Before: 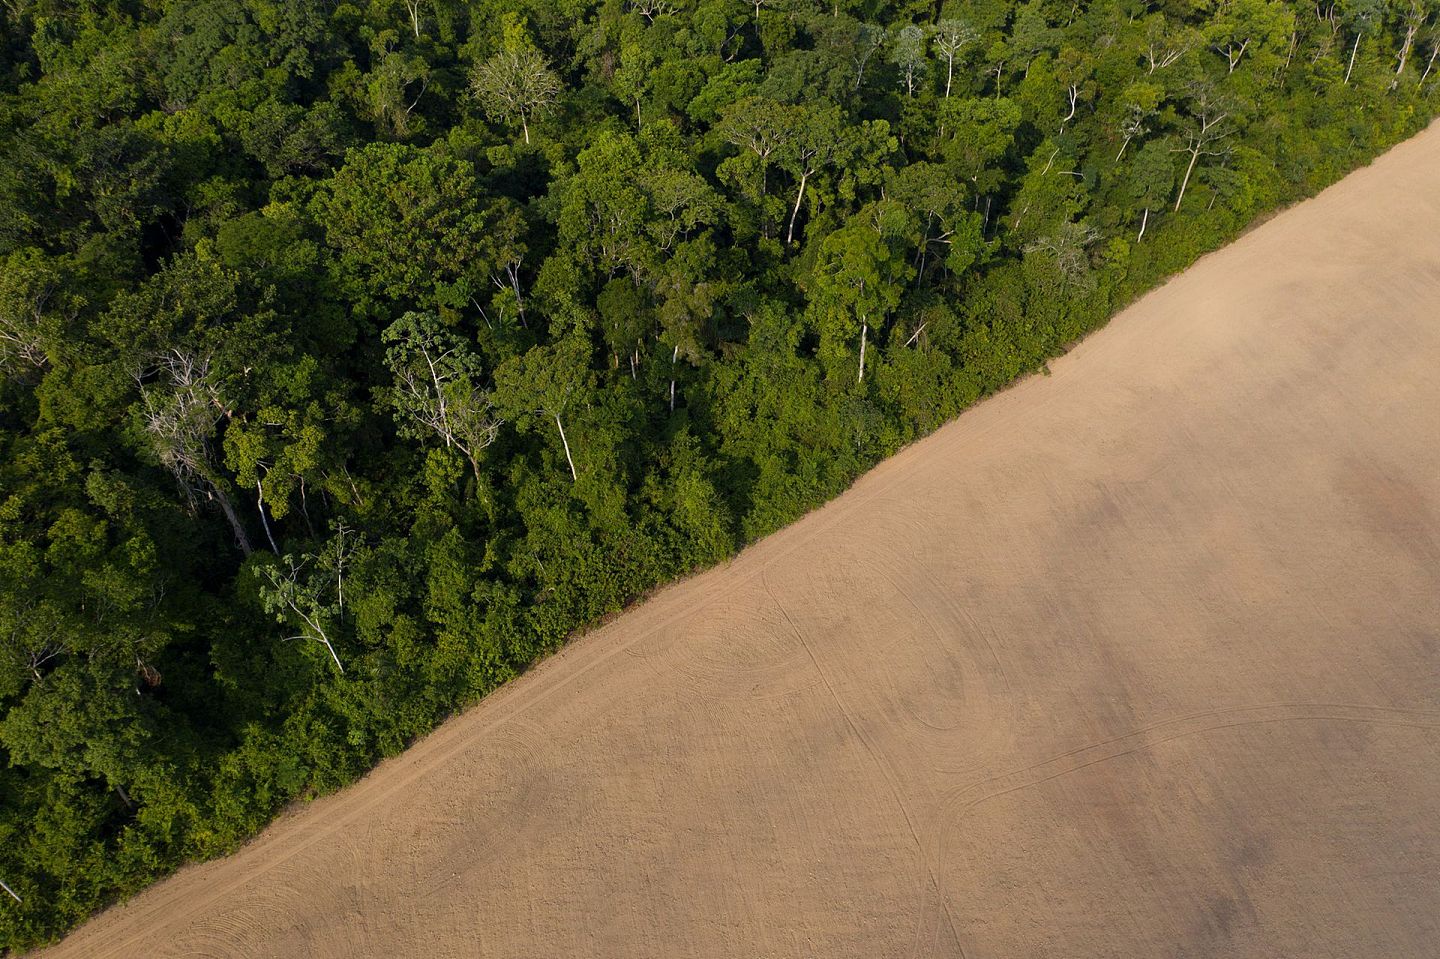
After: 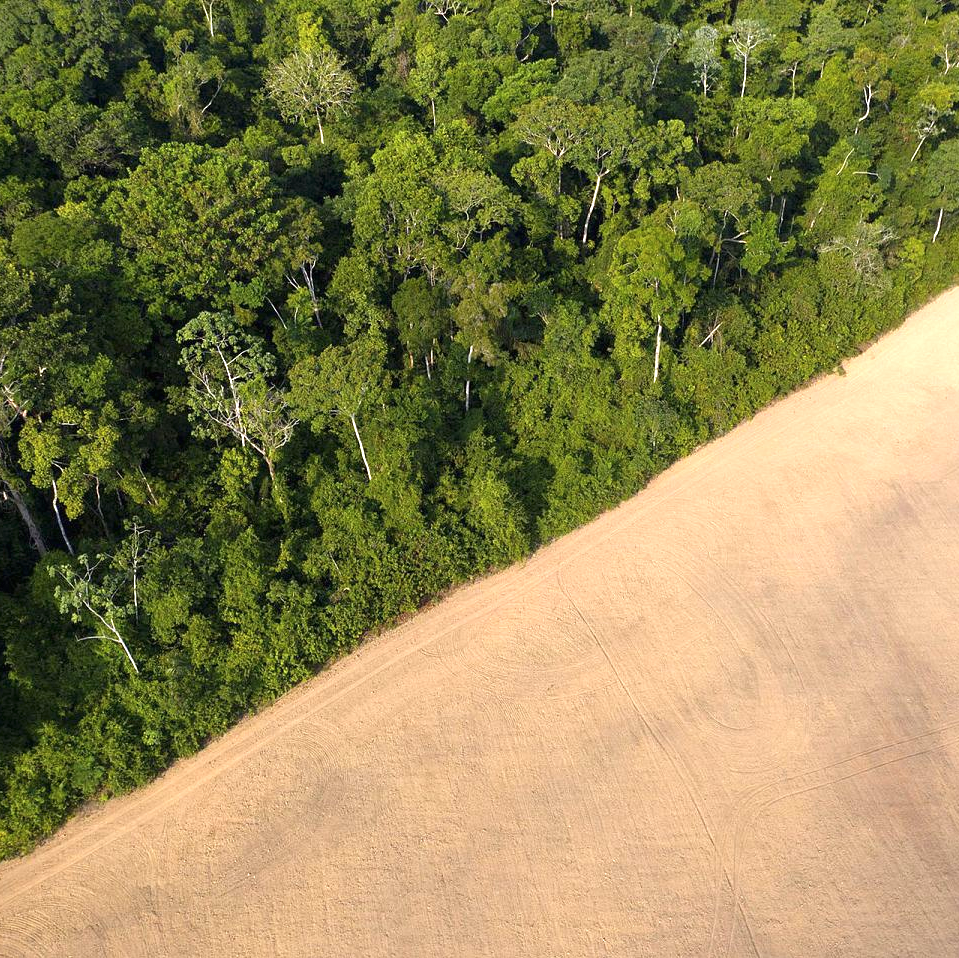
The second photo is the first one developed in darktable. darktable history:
crop and rotate: left 14.292%, right 19.041%
exposure: black level correction 0, exposure 1.1 EV, compensate highlight preservation false
contrast brightness saturation: saturation -0.05
